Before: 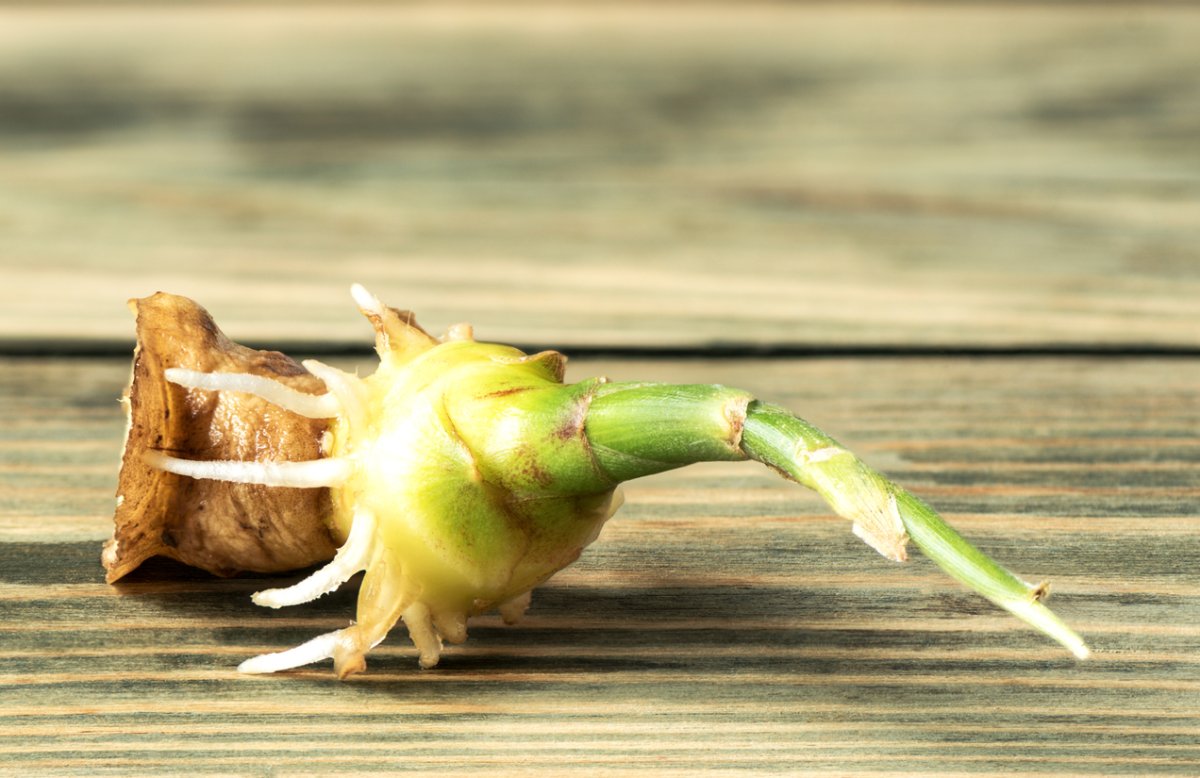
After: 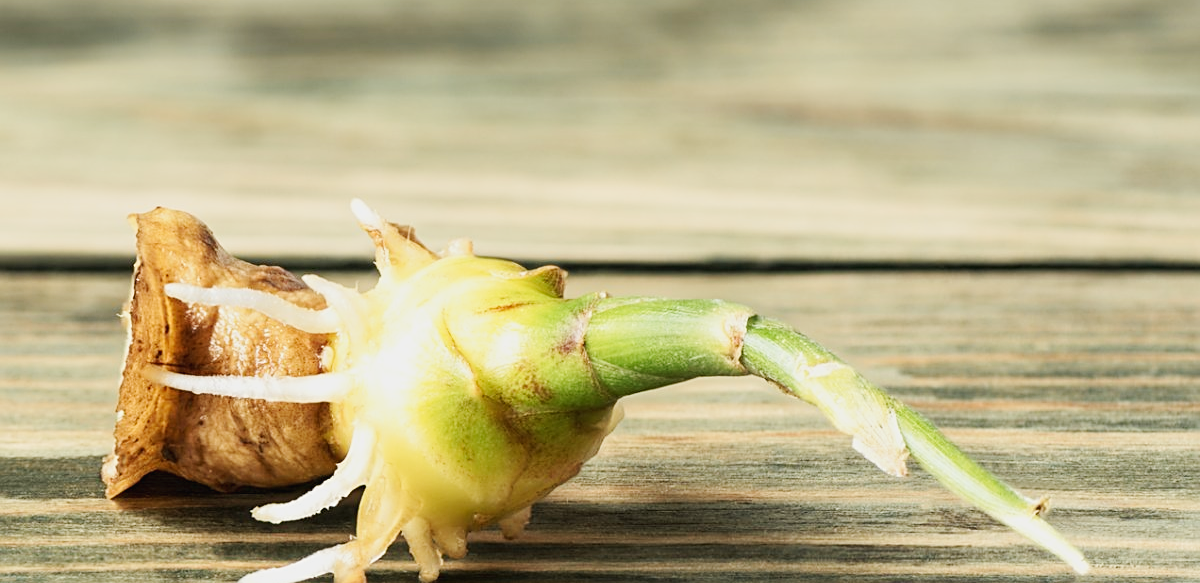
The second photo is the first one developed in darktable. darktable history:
crop: top 11.038%, bottom 13.905%
tone curve: curves: ch0 [(0, 0.017) (0.239, 0.277) (0.508, 0.593) (0.826, 0.855) (1, 0.945)]; ch1 [(0, 0) (0.401, 0.42) (0.442, 0.47) (0.492, 0.498) (0.511, 0.504) (0.555, 0.586) (0.681, 0.739) (1, 1)]; ch2 [(0, 0) (0.411, 0.433) (0.5, 0.504) (0.545, 0.574) (1, 1)], preserve colors none
sharpen: on, module defaults
